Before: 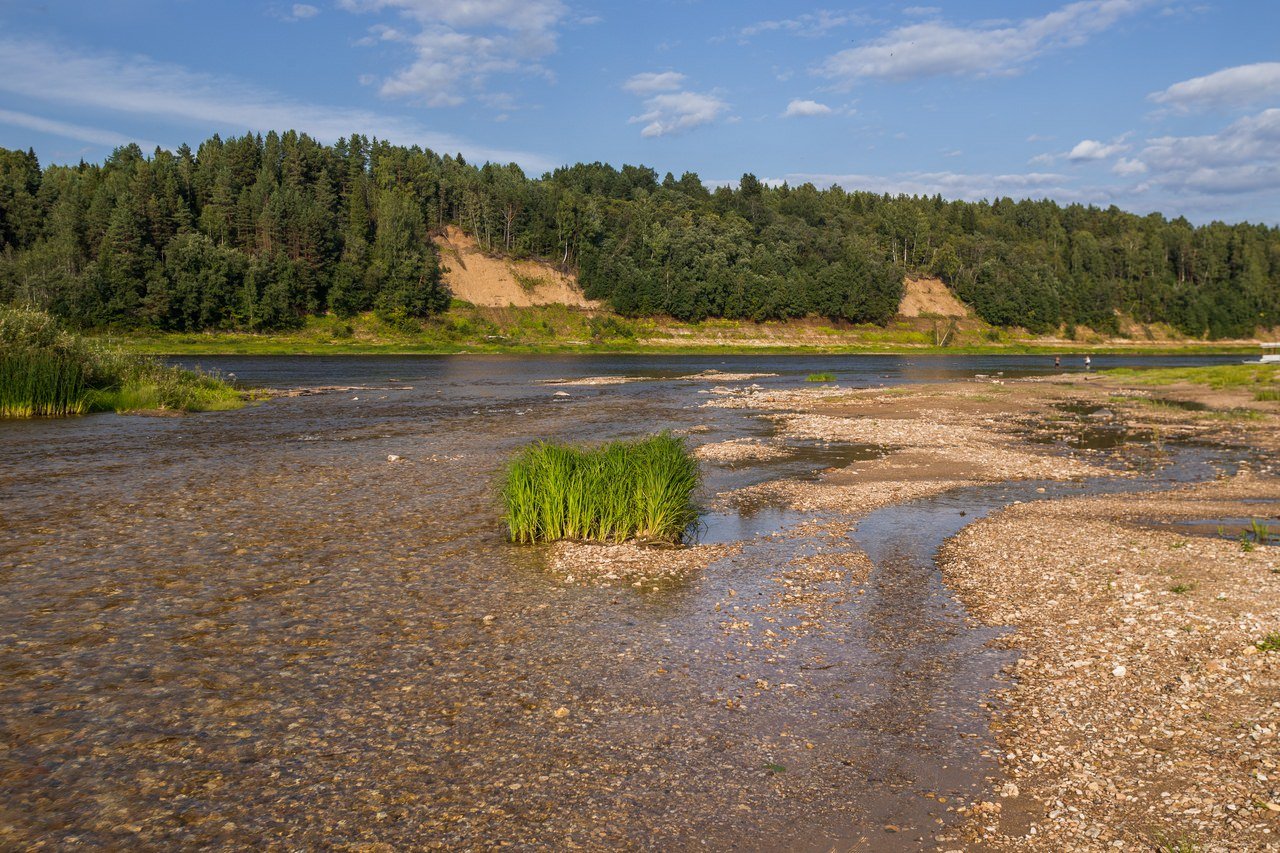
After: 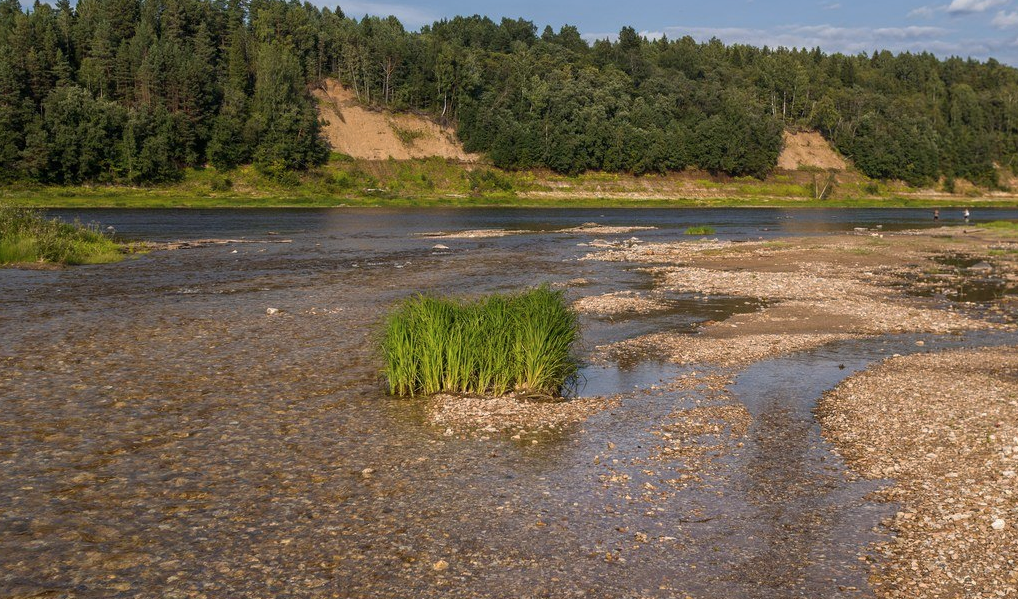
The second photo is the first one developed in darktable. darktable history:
contrast brightness saturation: saturation -0.066
base curve: curves: ch0 [(0, 0) (0.74, 0.67) (1, 1)], preserve colors none
crop: left 9.507%, top 17.347%, right 10.907%, bottom 12.321%
